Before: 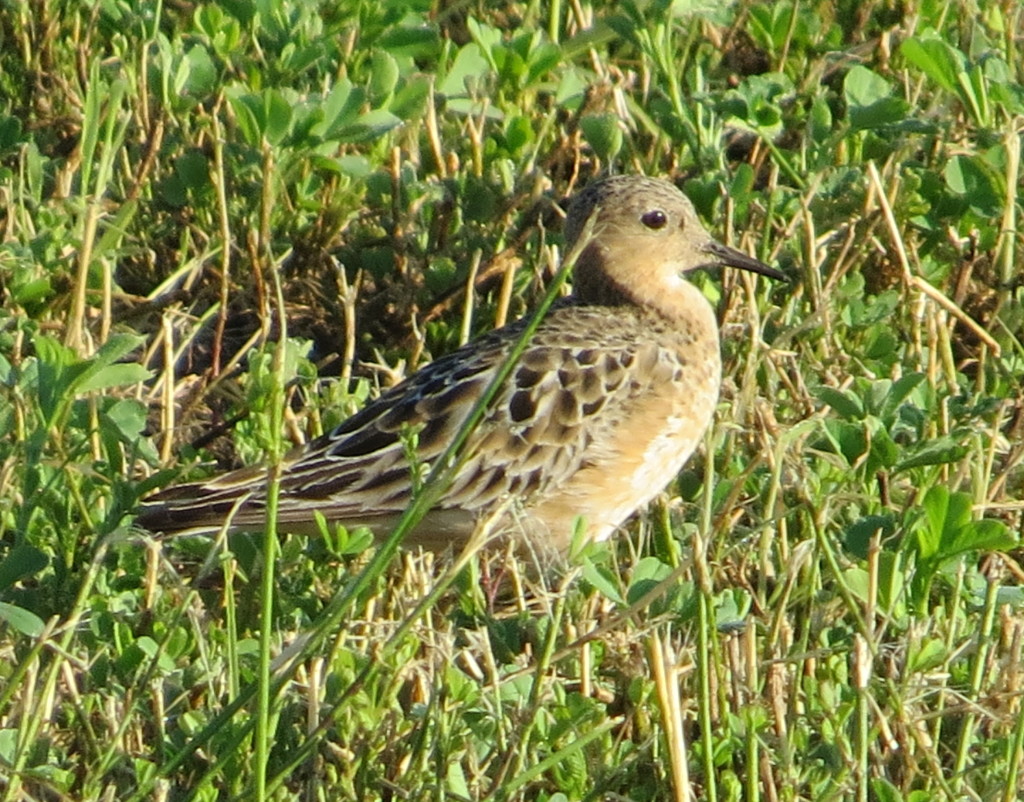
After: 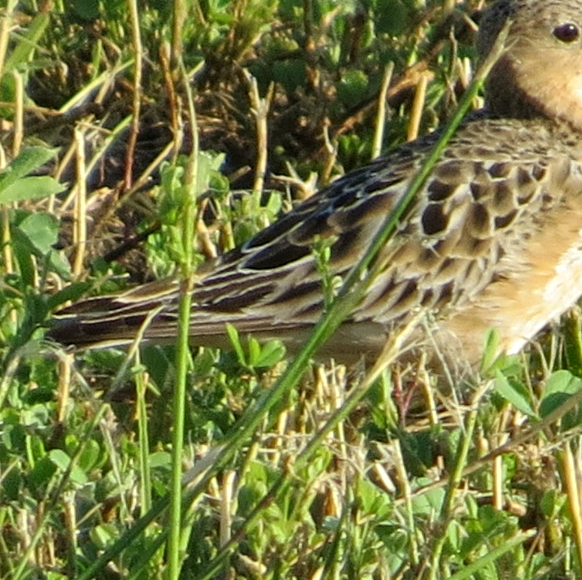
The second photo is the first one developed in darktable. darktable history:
shadows and highlights: shadows 6.63, soften with gaussian
local contrast: highlights 100%, shadows 102%, detail 119%, midtone range 0.2
crop: left 8.664%, top 23.416%, right 34.498%, bottom 4.144%
